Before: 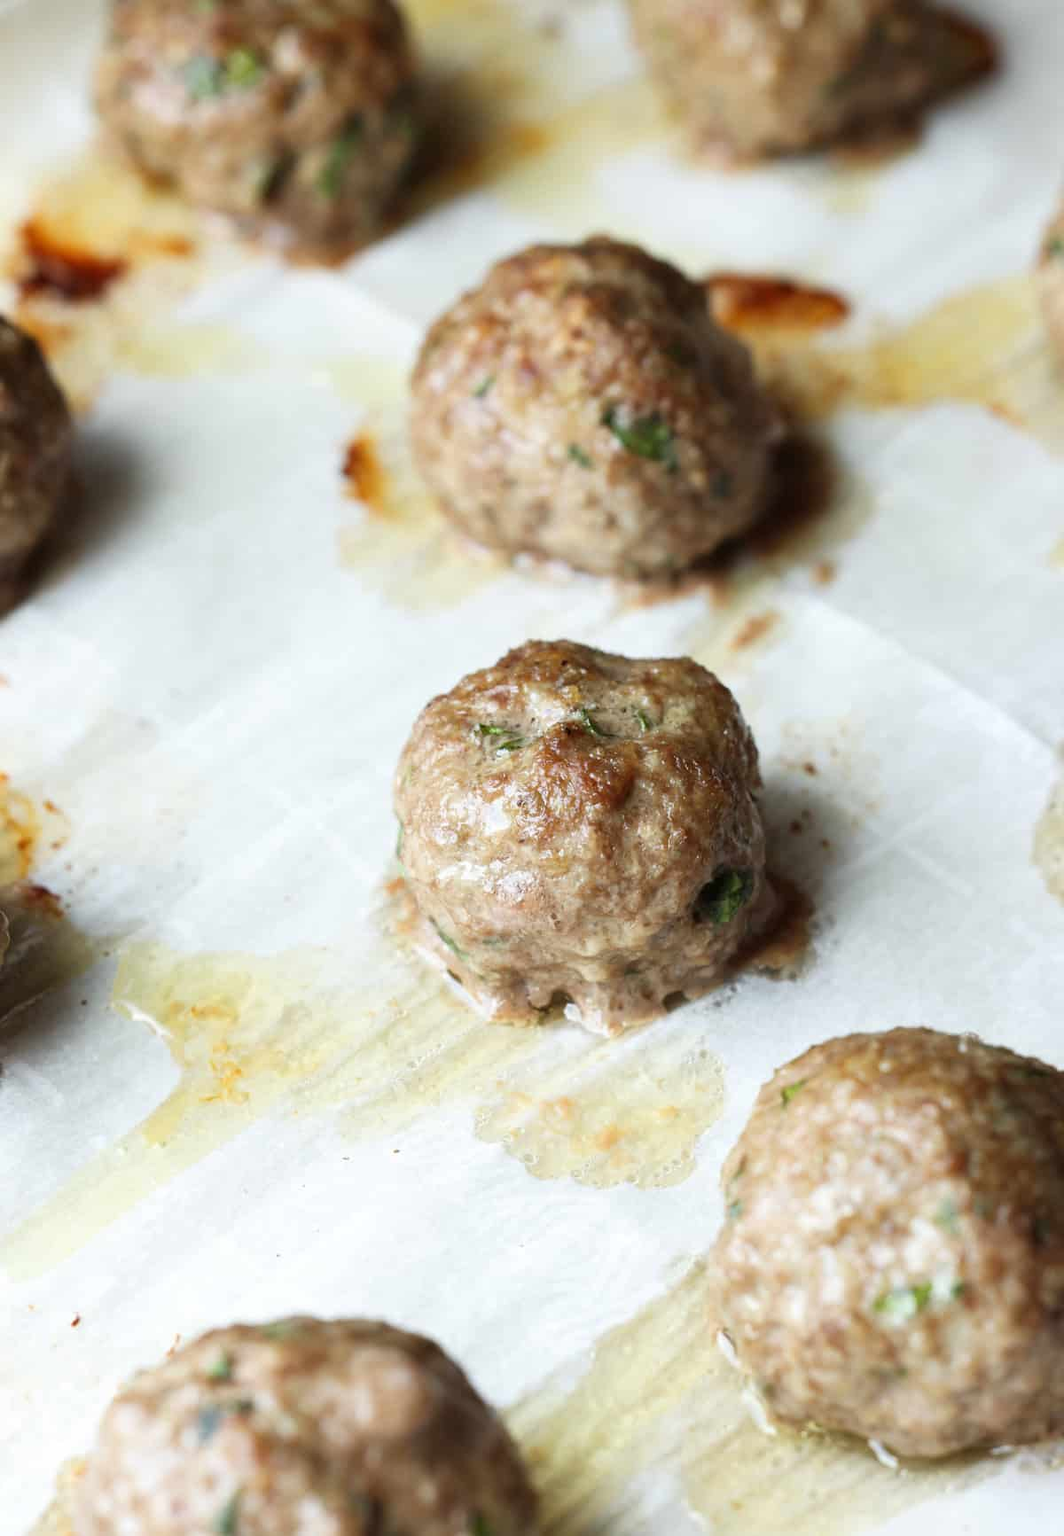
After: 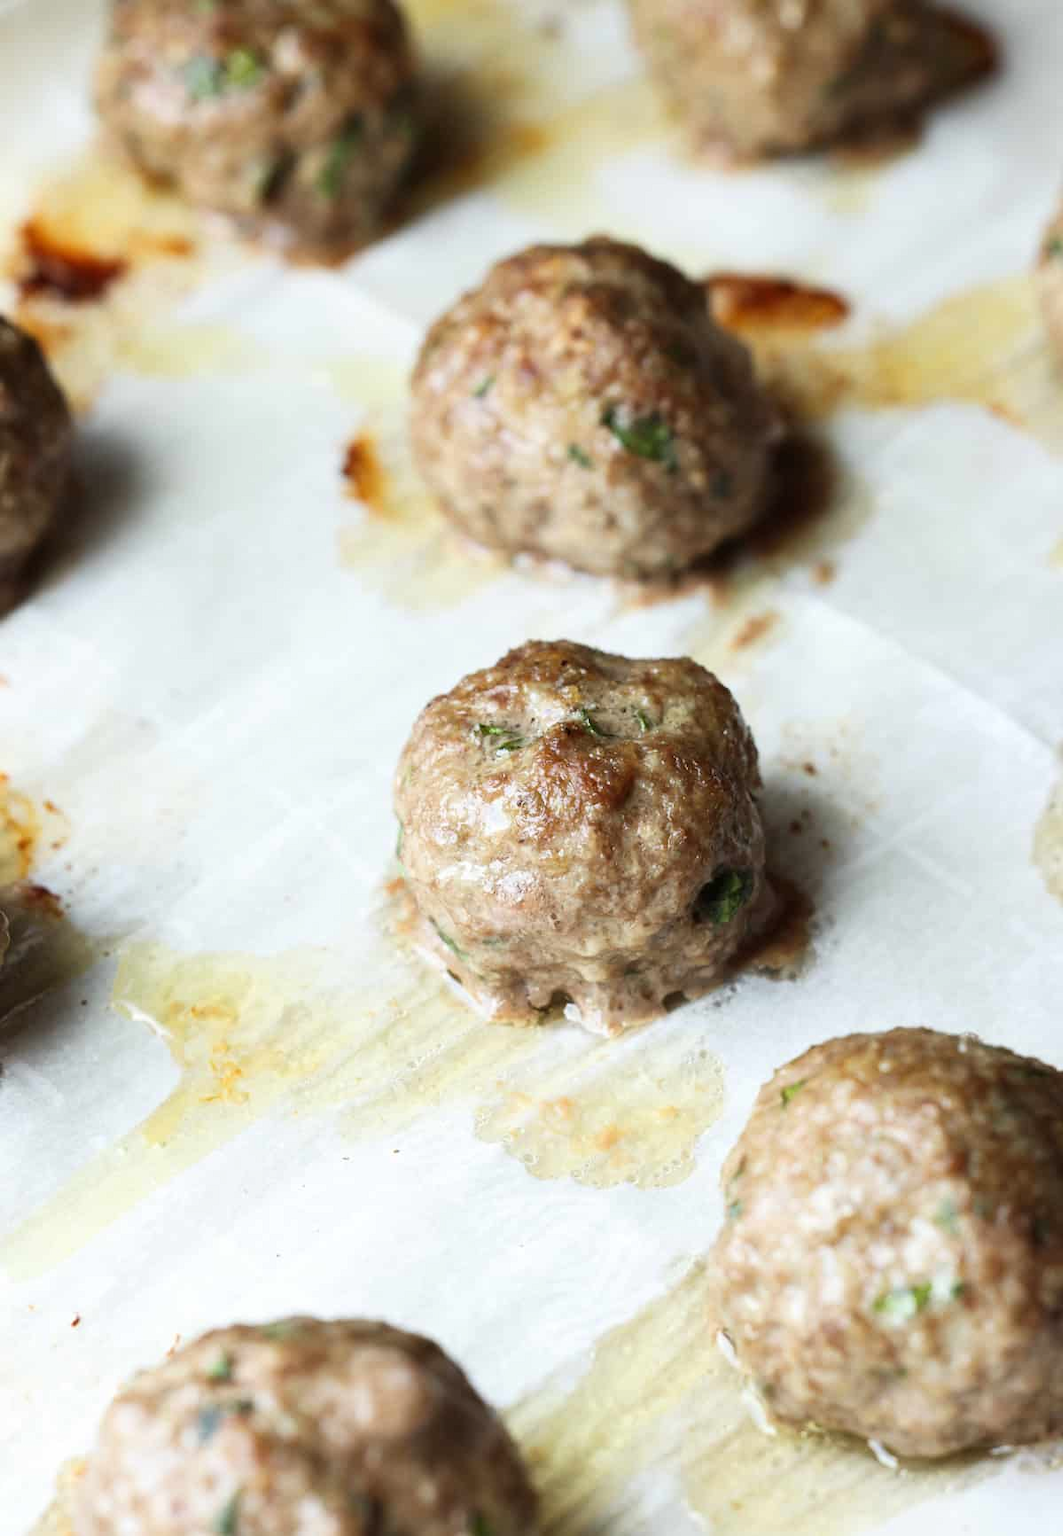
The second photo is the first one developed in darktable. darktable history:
color correction: highlights b* 0.045
tone curve: curves: ch0 [(0, 0) (0.08, 0.069) (0.4, 0.391) (0.6, 0.609) (0.92, 0.93) (1, 1)]
